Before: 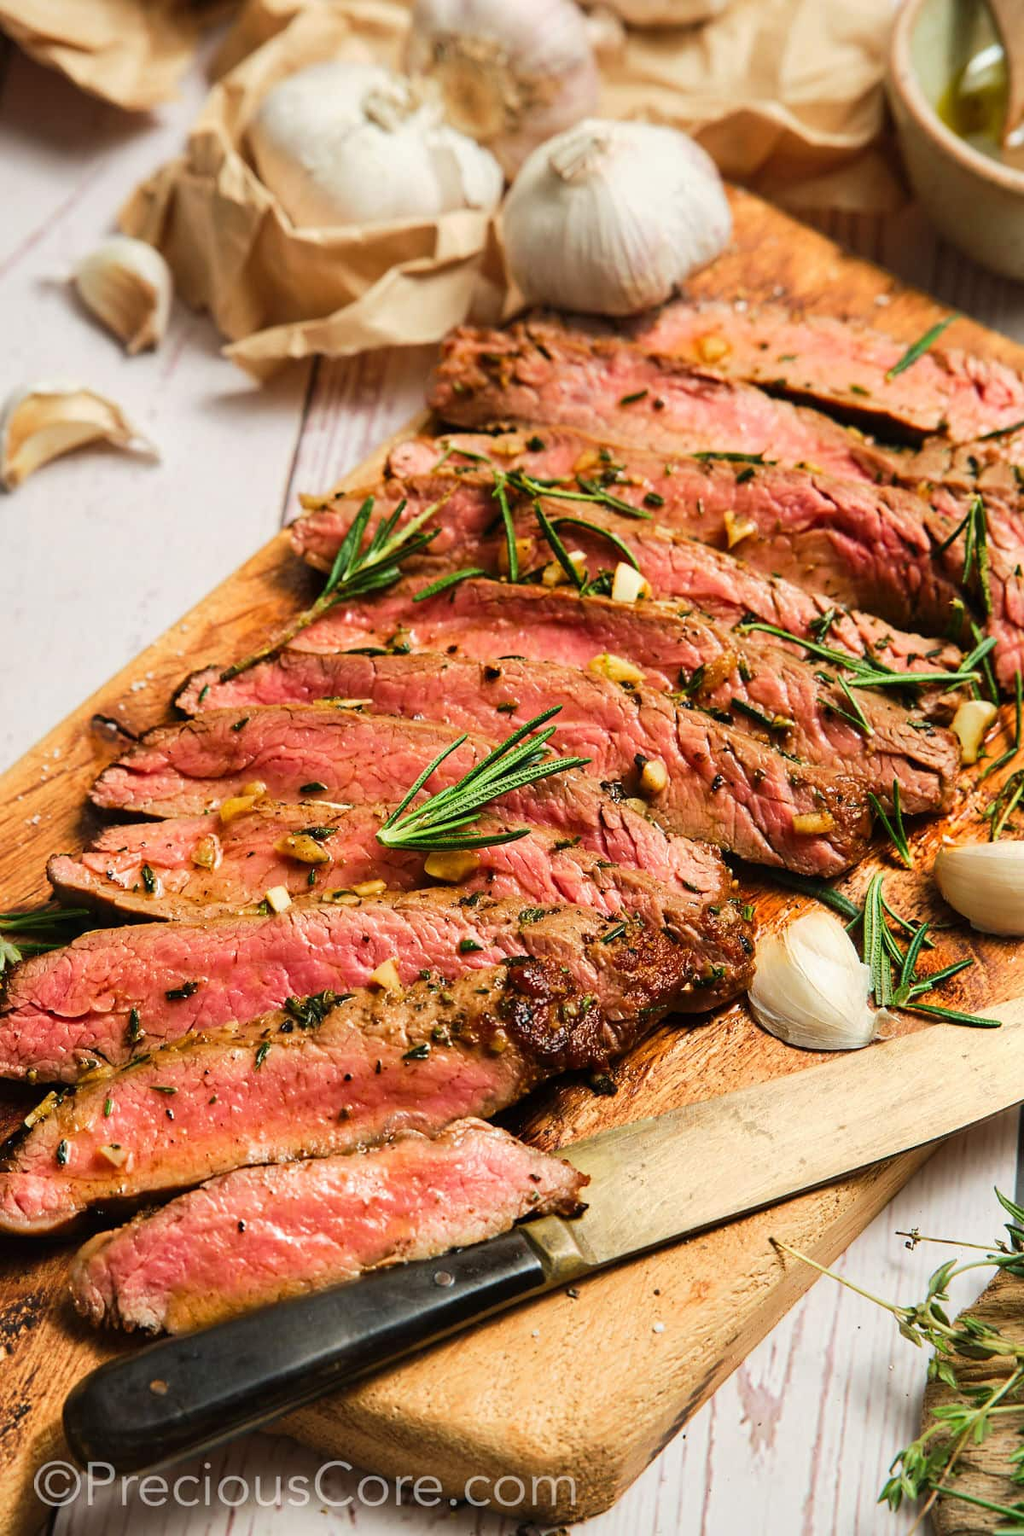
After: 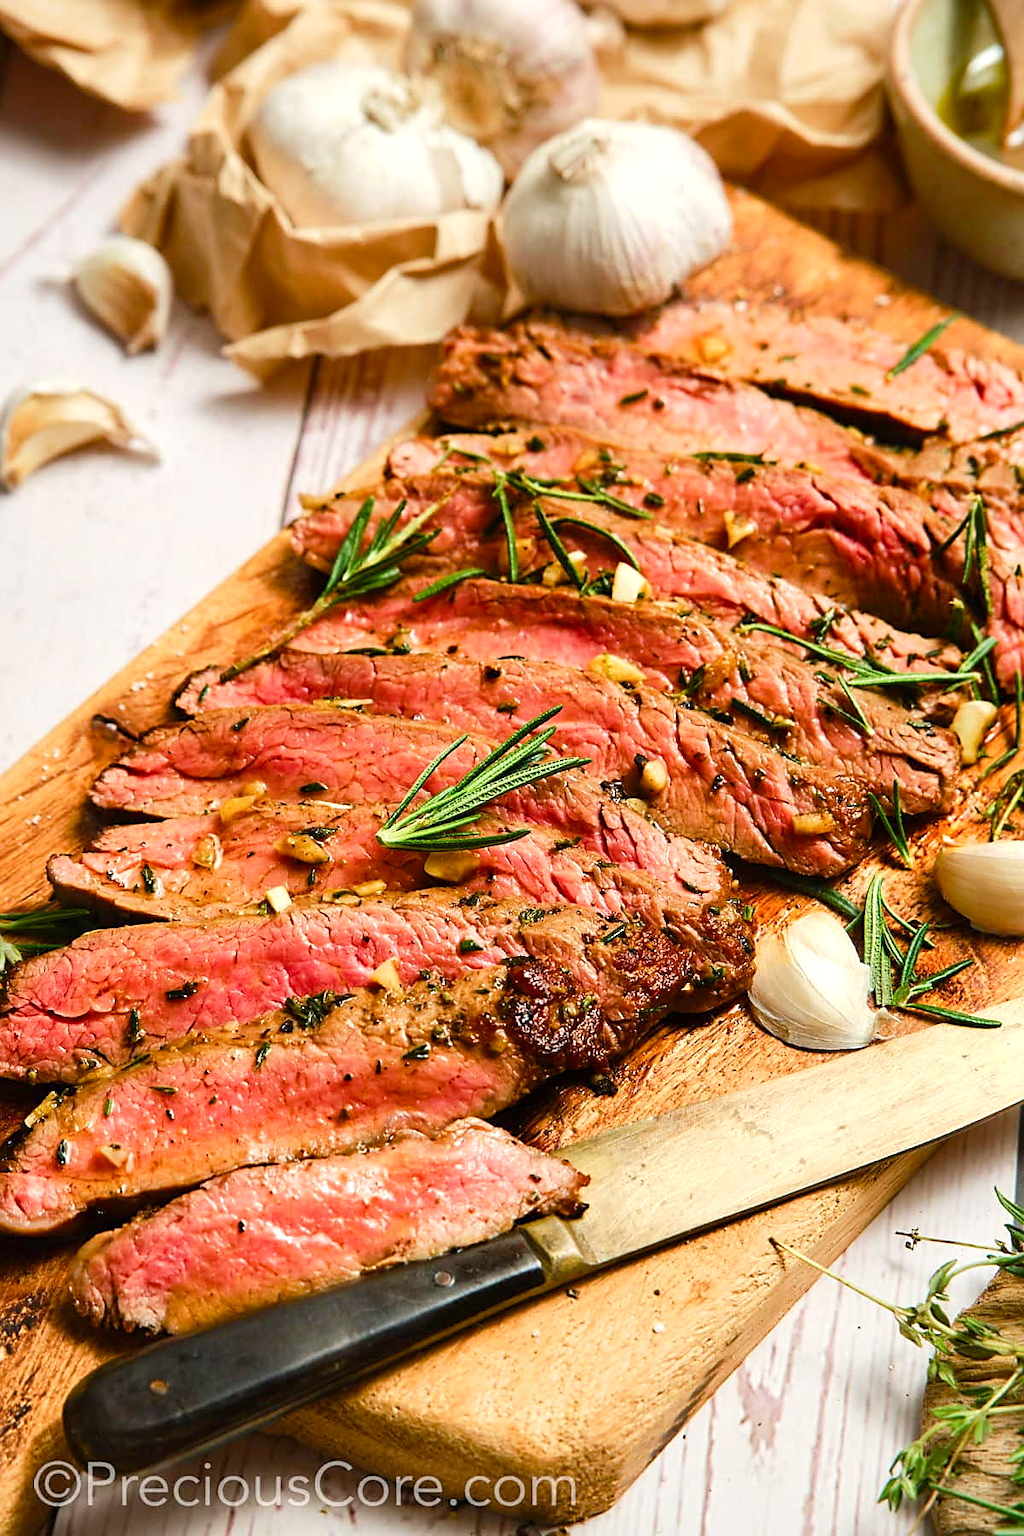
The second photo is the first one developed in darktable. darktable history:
color balance rgb: perceptual saturation grading › global saturation 20%, perceptual saturation grading › highlights -25%, perceptual saturation grading › shadows 25%
exposure: exposure 0.236 EV, compensate highlight preservation false
sharpen: radius 1.864, amount 0.398, threshold 1.271
